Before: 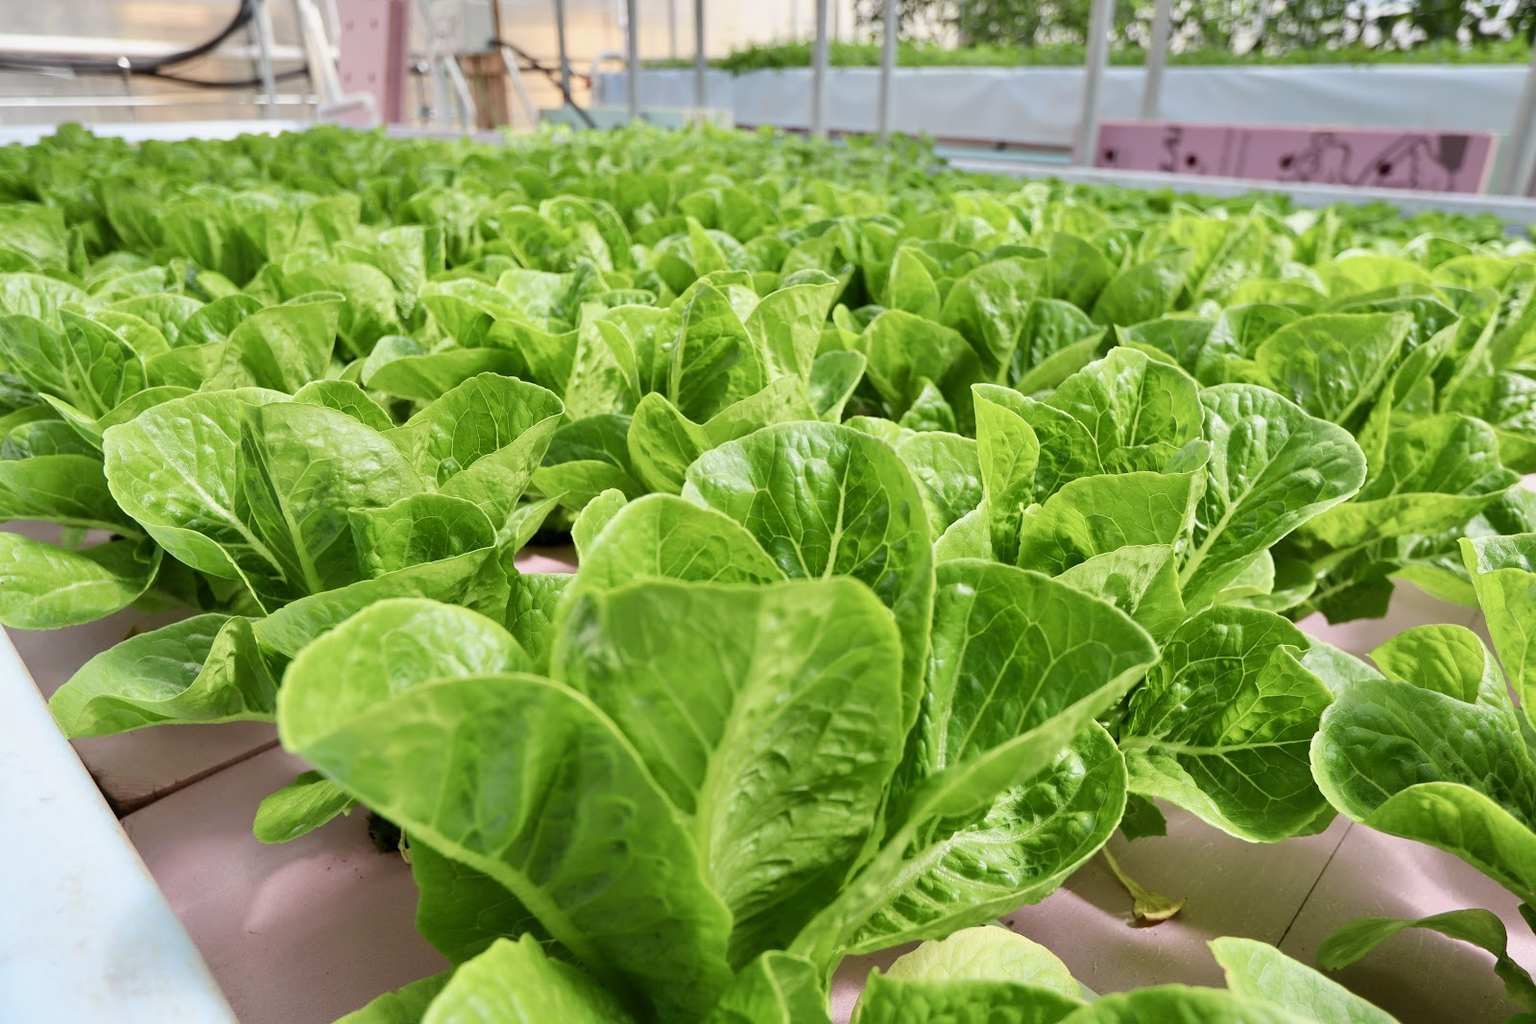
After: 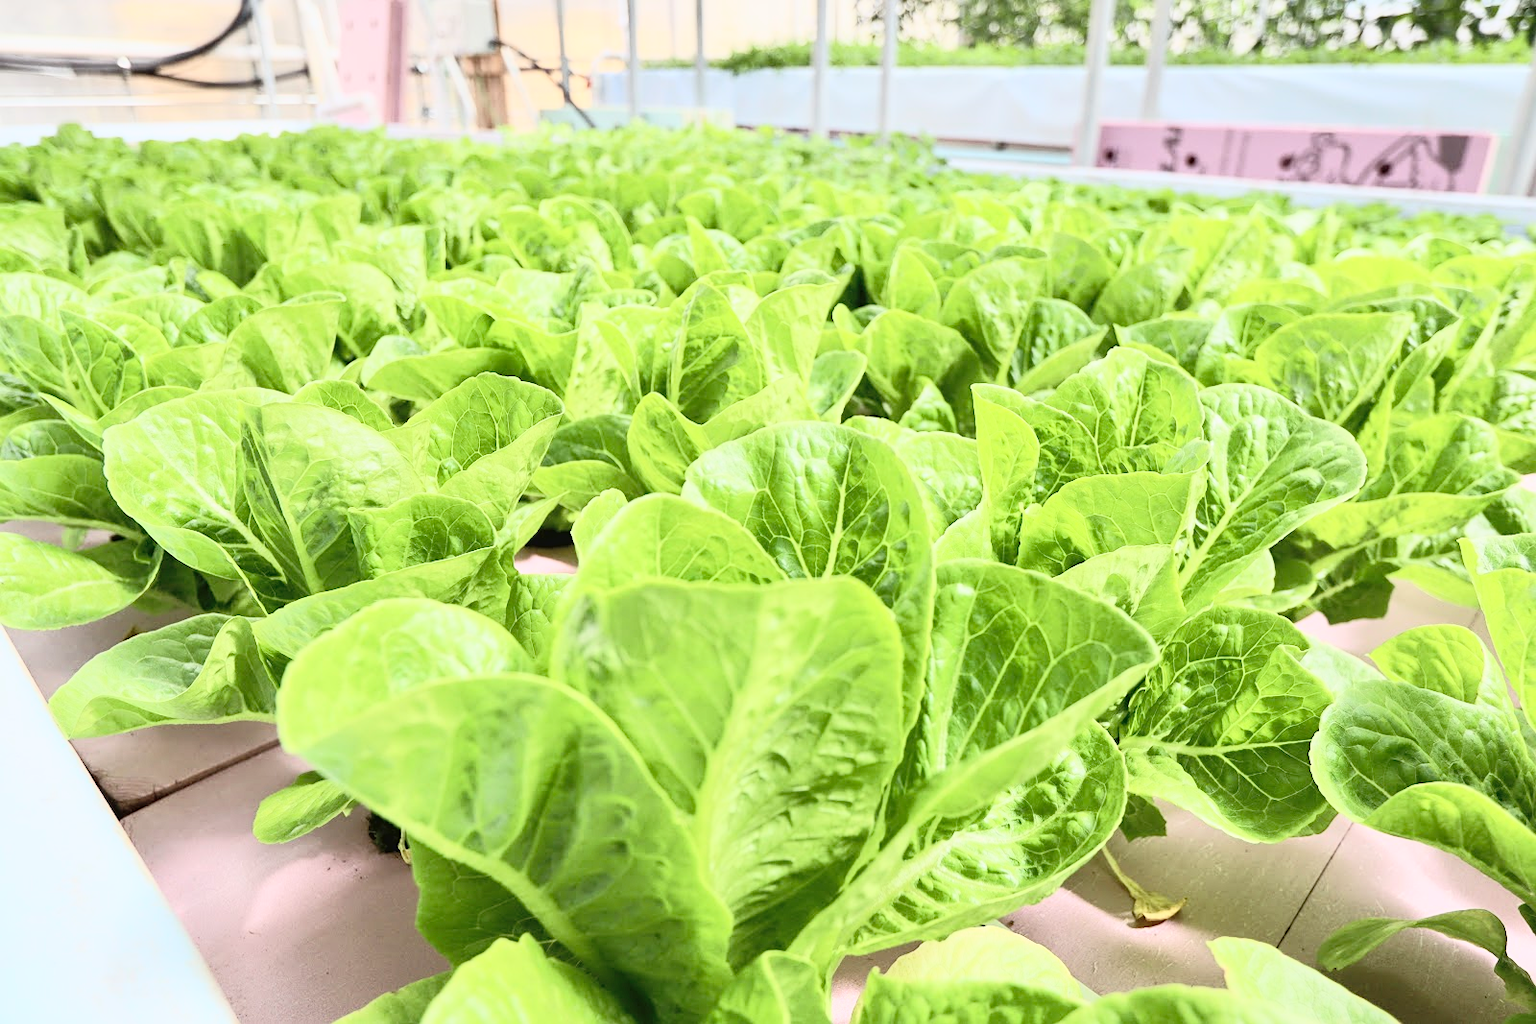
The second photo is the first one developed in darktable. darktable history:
tone curve: curves: ch0 [(0, 0.052) (0.207, 0.35) (0.392, 0.592) (0.54, 0.803) (0.725, 0.922) (0.99, 0.974)], color space Lab, independent channels, preserve colors none
sharpen: amount 0.2
local contrast: highlights 100%, shadows 100%, detail 120%, midtone range 0.2
